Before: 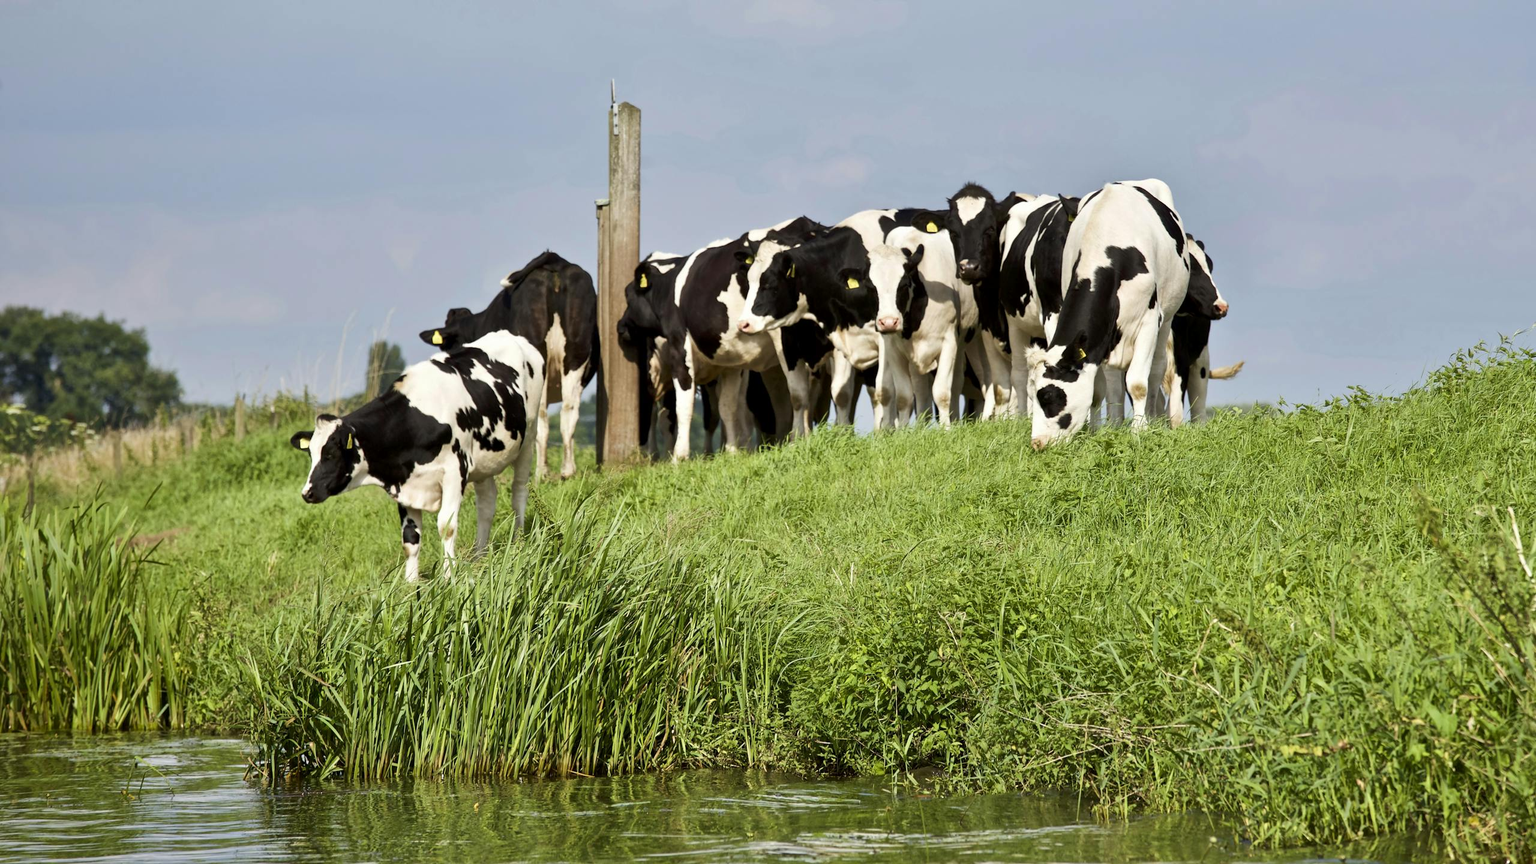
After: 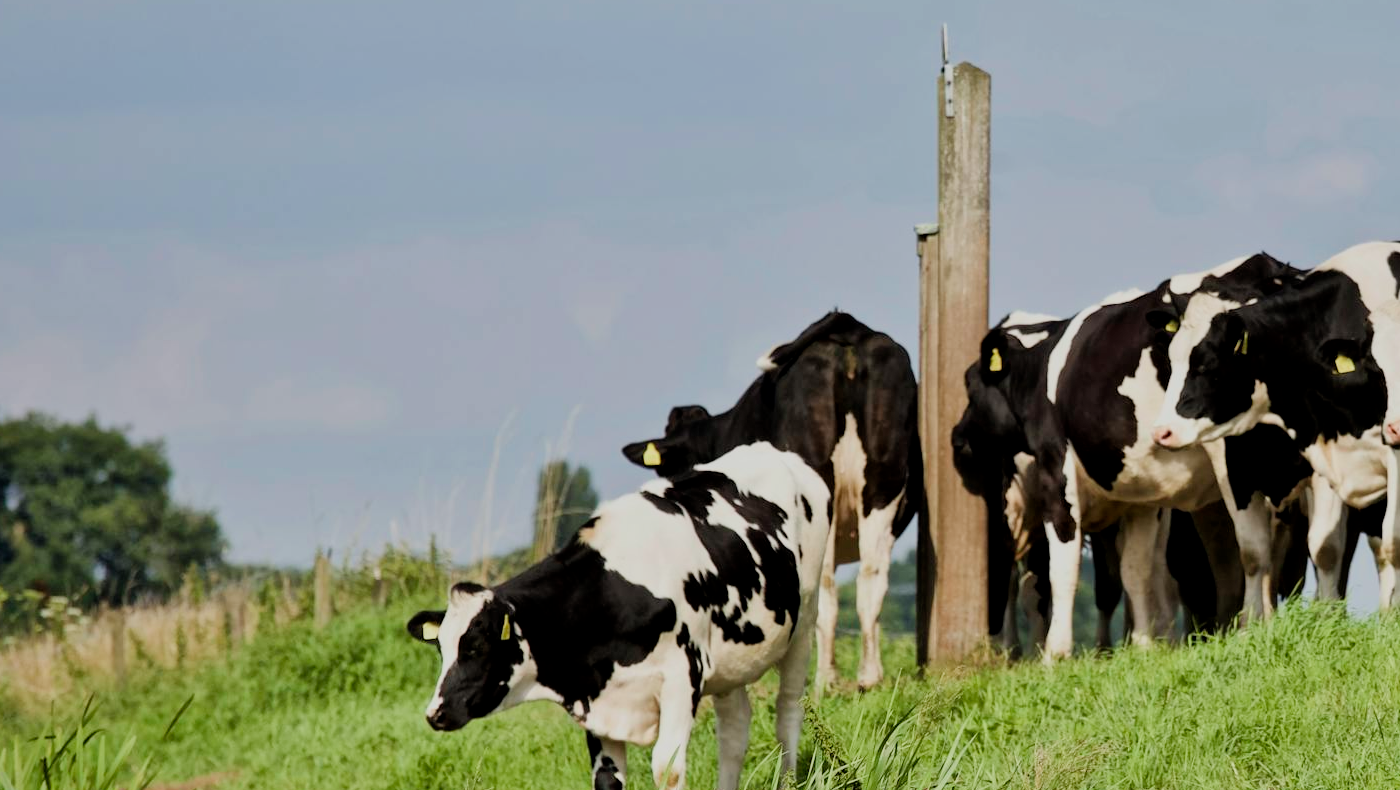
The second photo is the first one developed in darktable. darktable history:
crop and rotate: left 3.047%, top 7.509%, right 42.236%, bottom 37.598%
tone equalizer: on, module defaults
filmic rgb: black relative exposure -7.65 EV, white relative exposure 4.56 EV, hardness 3.61
local contrast: mode bilateral grid, contrast 10, coarseness 25, detail 115%, midtone range 0.2
